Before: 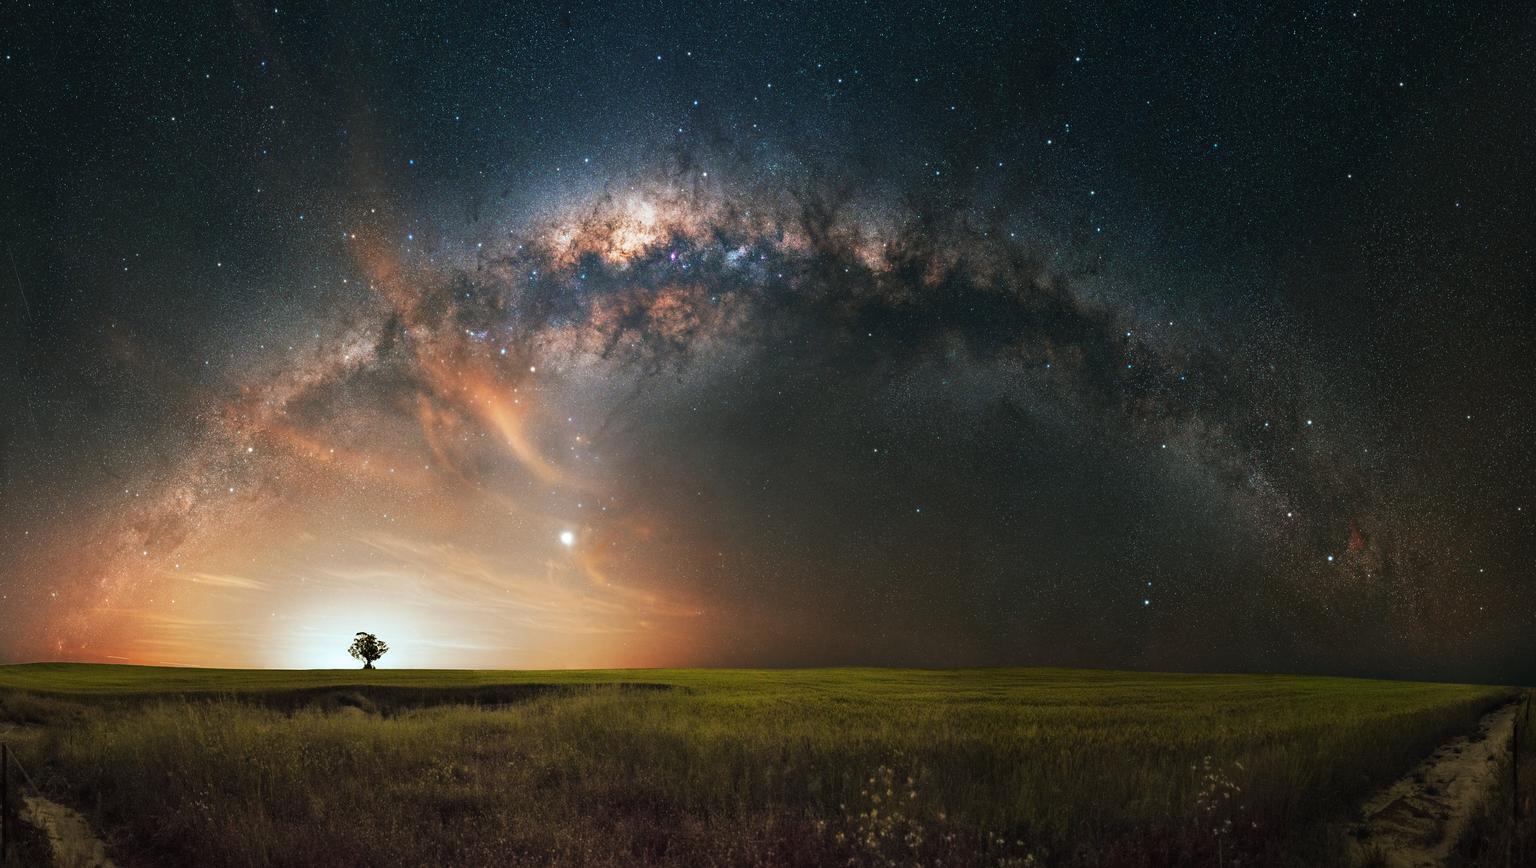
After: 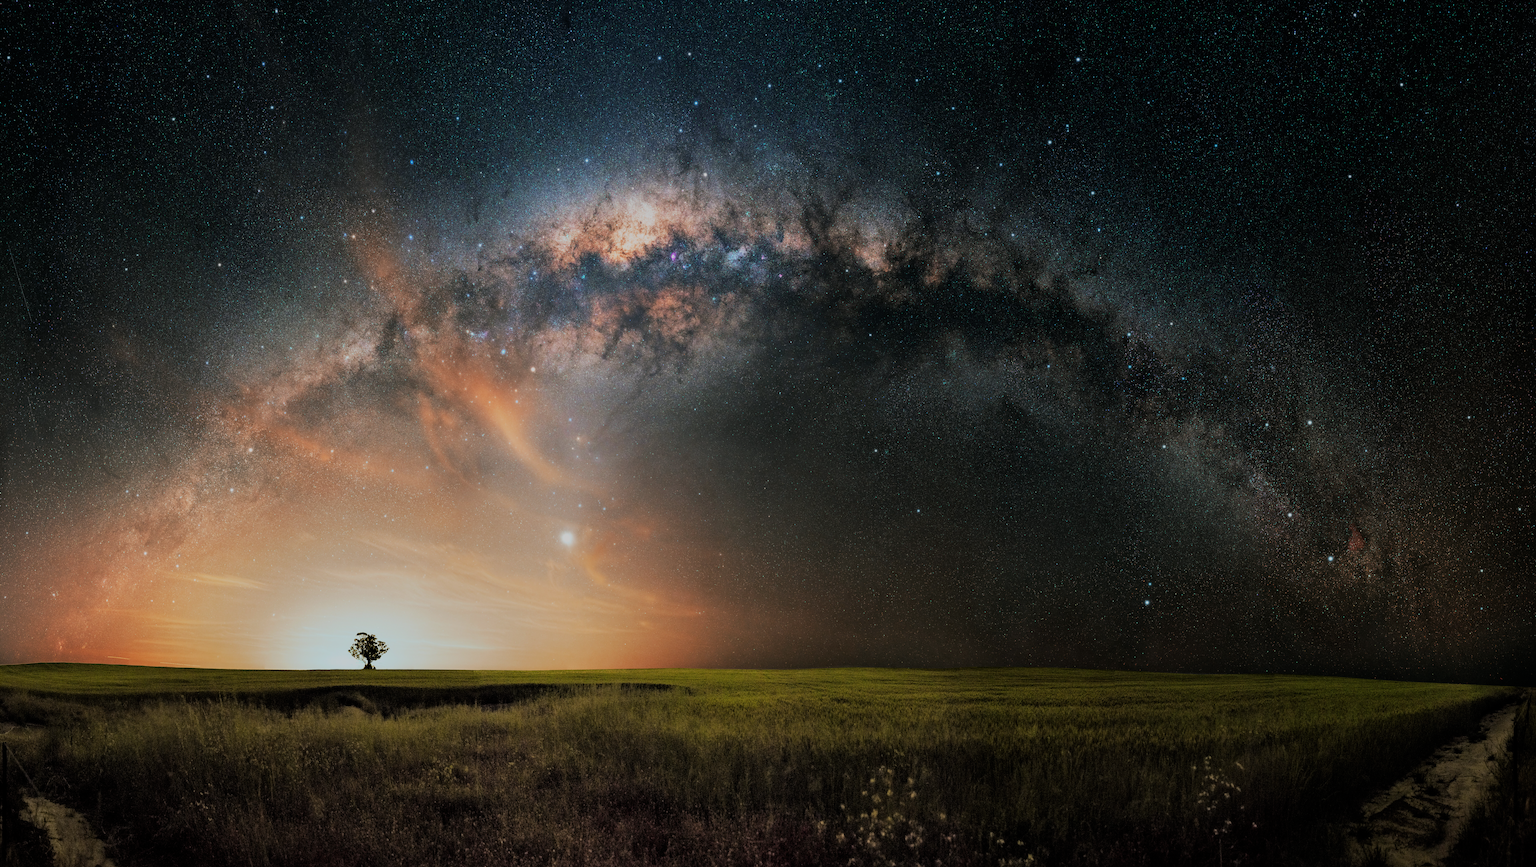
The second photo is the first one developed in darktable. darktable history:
filmic rgb: middle gray luminance 29.74%, black relative exposure -8.91 EV, white relative exposure 6.98 EV, target black luminance 0%, hardness 2.96, latitude 2.79%, contrast 0.96, highlights saturation mix 3.75%, shadows ↔ highlights balance 11.76%, color science v6 (2022)
